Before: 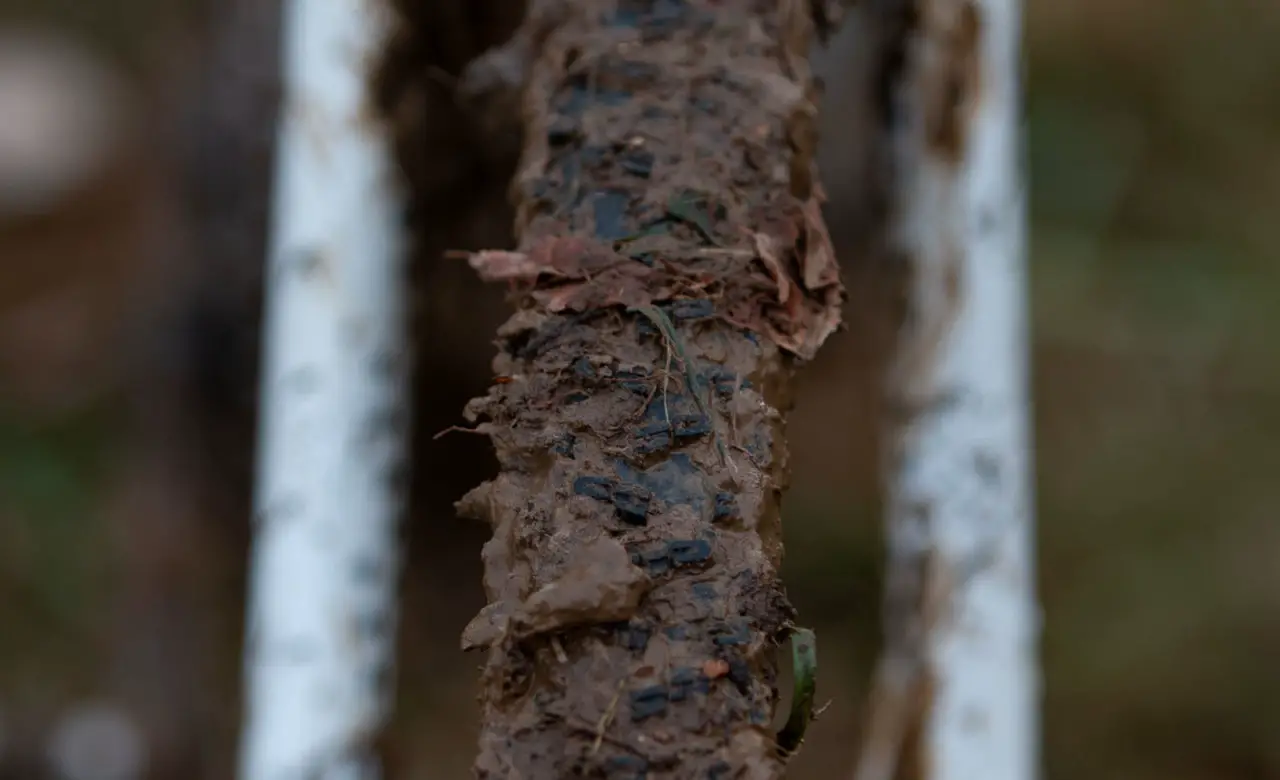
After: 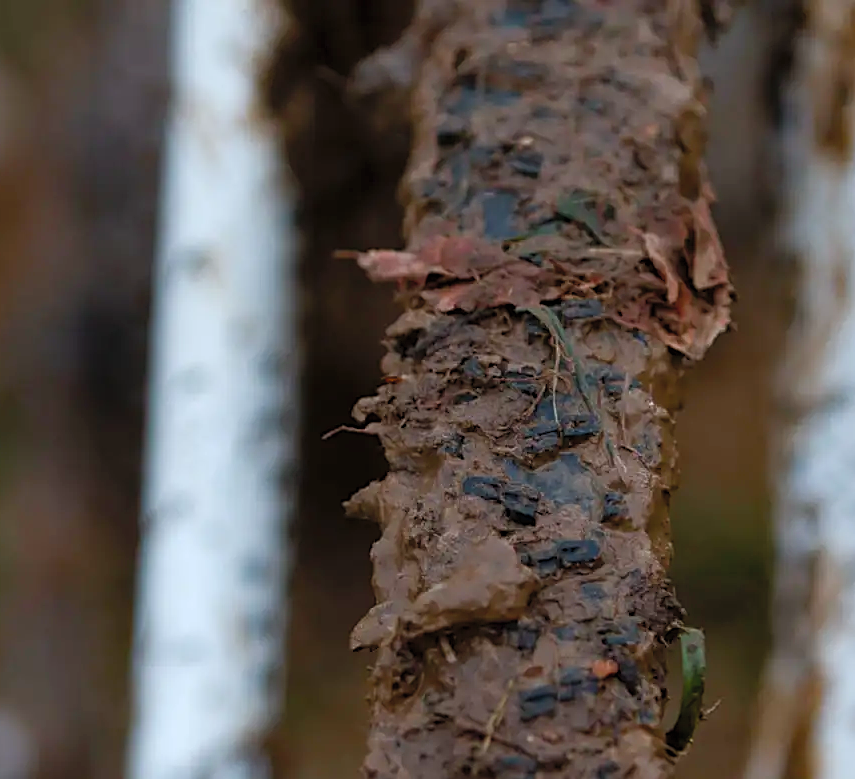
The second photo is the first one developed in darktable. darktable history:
contrast brightness saturation: brightness 0.138
crop and rotate: left 8.713%, right 24.489%
sharpen: on, module defaults
color balance rgb: perceptual saturation grading › global saturation 0.02%, perceptual saturation grading › highlights -16.962%, perceptual saturation grading › mid-tones 33.015%, perceptual saturation grading › shadows 50.303%, perceptual brilliance grading › highlights 4.881%, perceptual brilliance grading › shadows -9.863%
color zones: curves: ch1 [(0, 0.525) (0.143, 0.556) (0.286, 0.52) (0.429, 0.5) (0.571, 0.5) (0.714, 0.5) (0.857, 0.503) (1, 0.525)]
